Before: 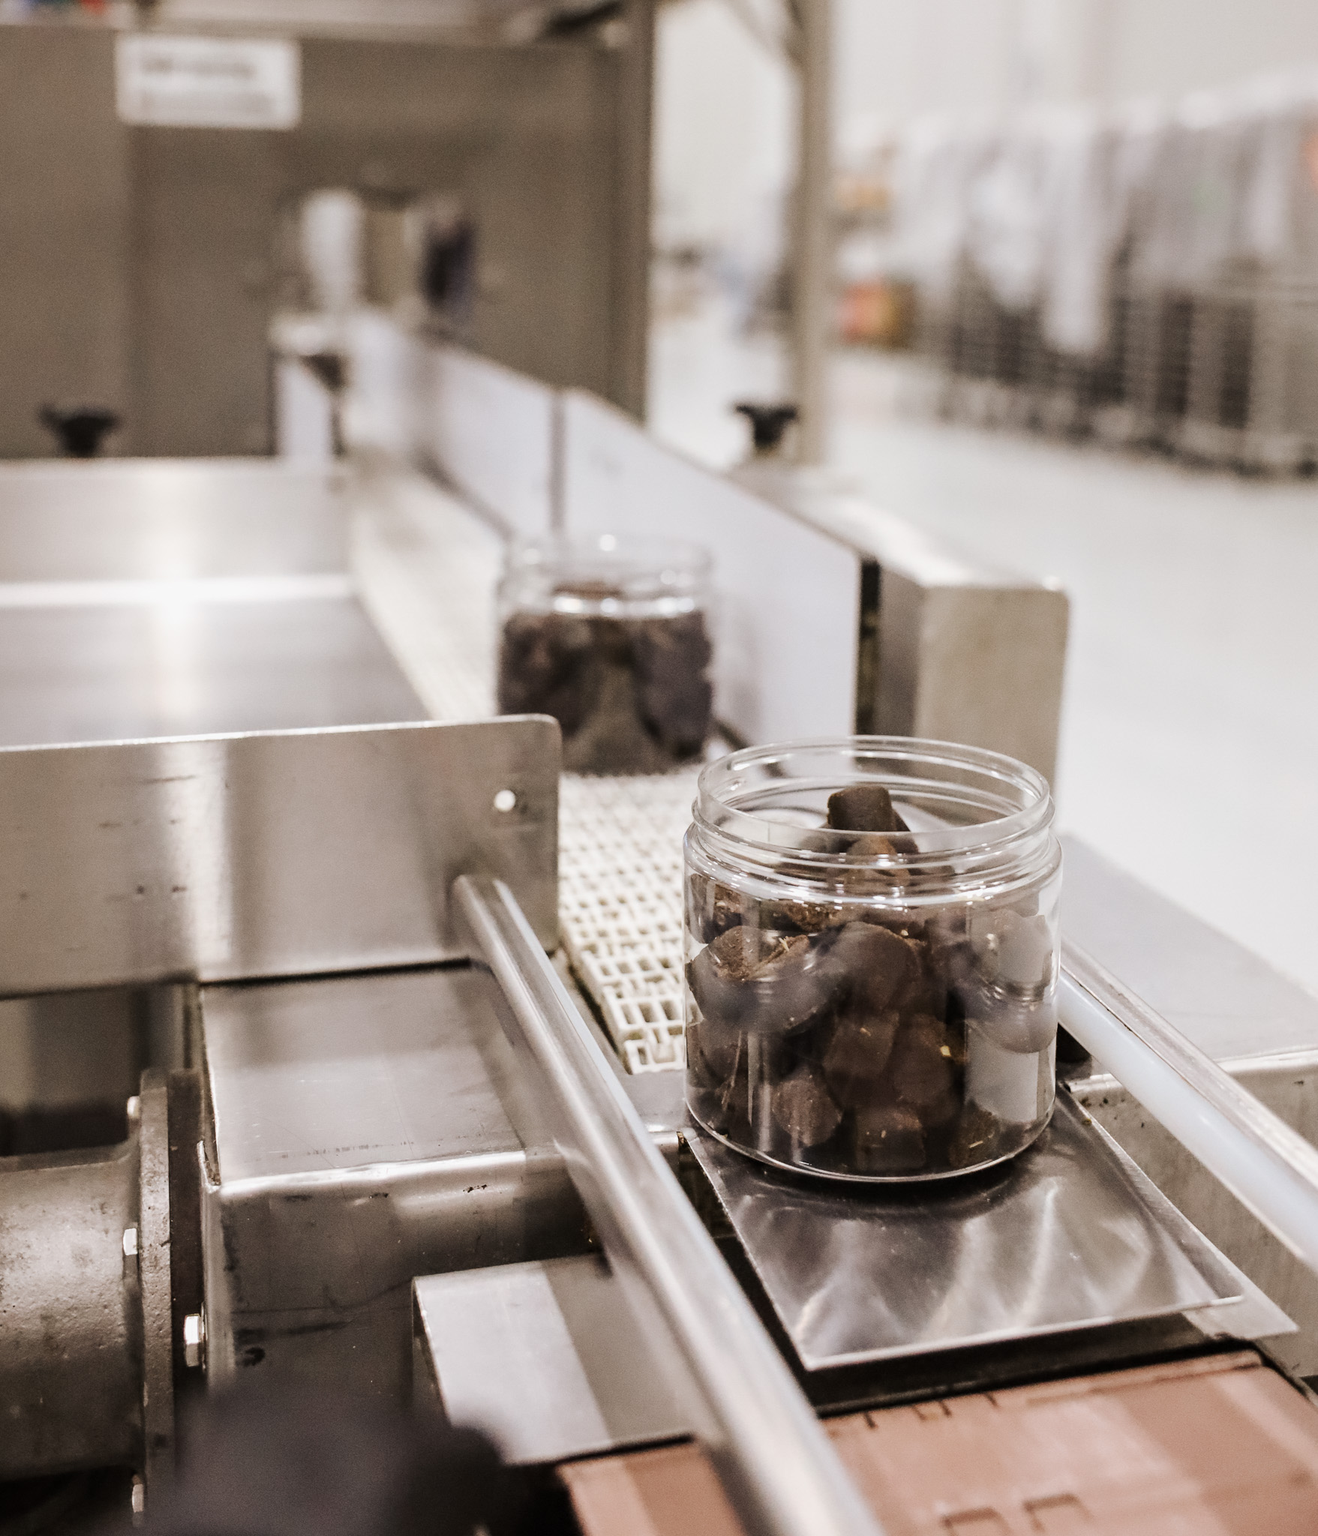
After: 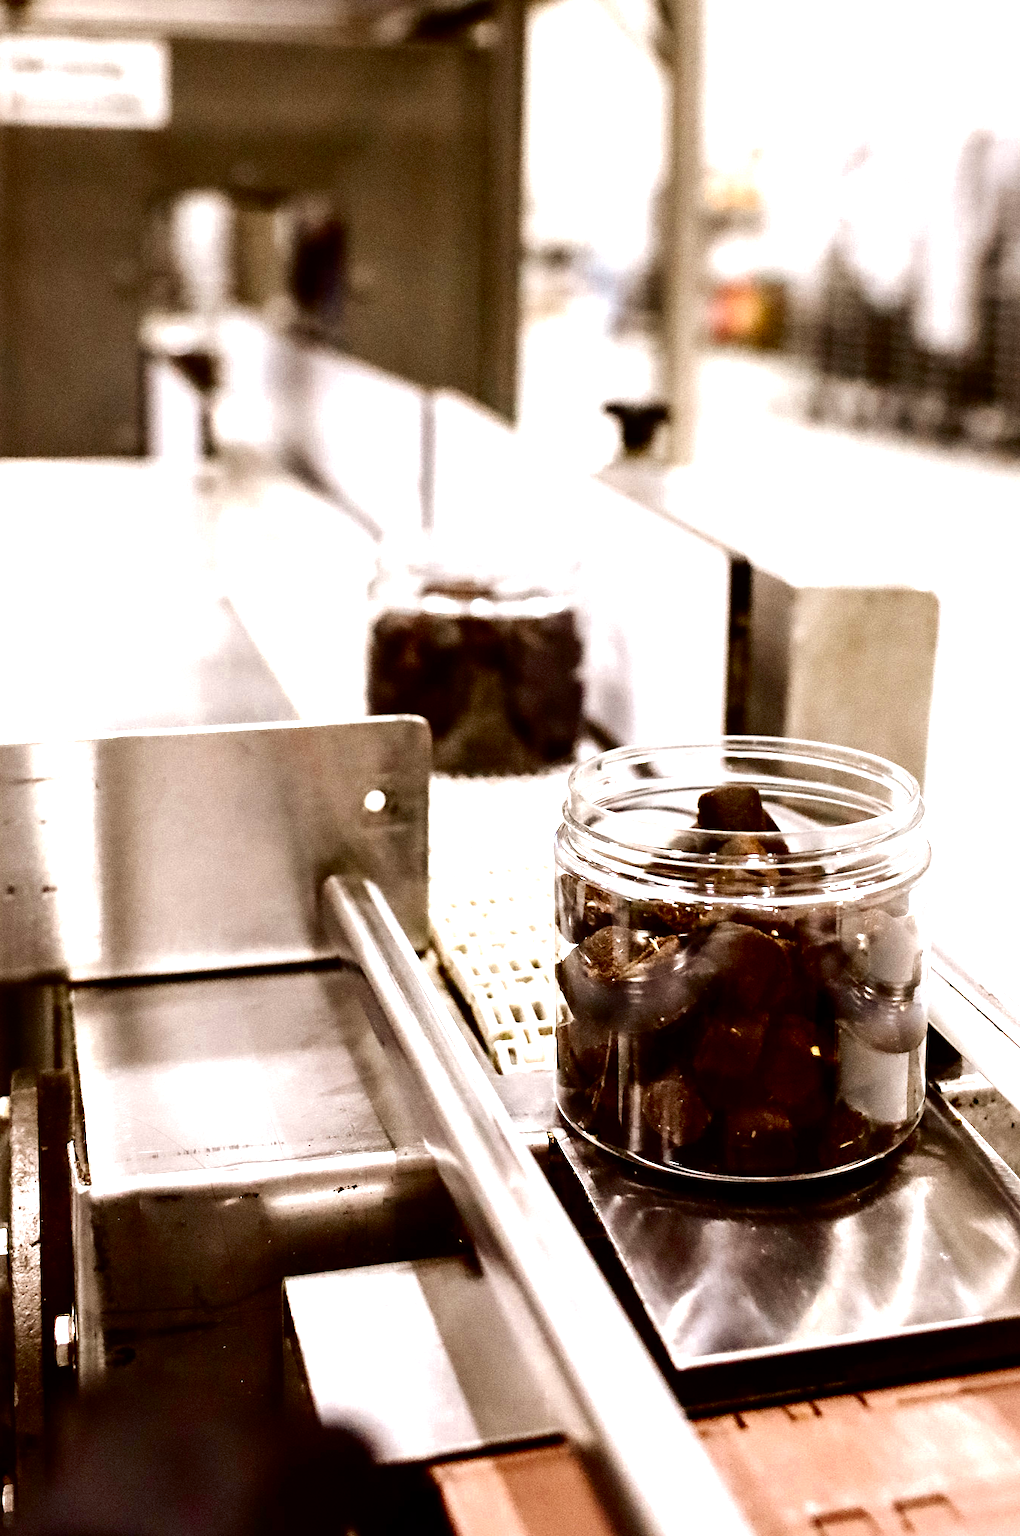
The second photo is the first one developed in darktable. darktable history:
contrast brightness saturation: contrast 0.09, brightness -0.59, saturation 0.17
color zones: curves: ch0 [(0.004, 0.305) (0.261, 0.623) (0.389, 0.399) (0.708, 0.571) (0.947, 0.34)]; ch1 [(0.025, 0.645) (0.229, 0.584) (0.326, 0.551) (0.484, 0.262) (0.757, 0.643)]
base curve: curves: ch0 [(0, 0) (0.073, 0.04) (0.157, 0.139) (0.492, 0.492) (0.758, 0.758) (1, 1)], preserve colors none
crop: left 9.88%, right 12.664%
exposure: black level correction 0, exposure 1 EV, compensate highlight preservation false
